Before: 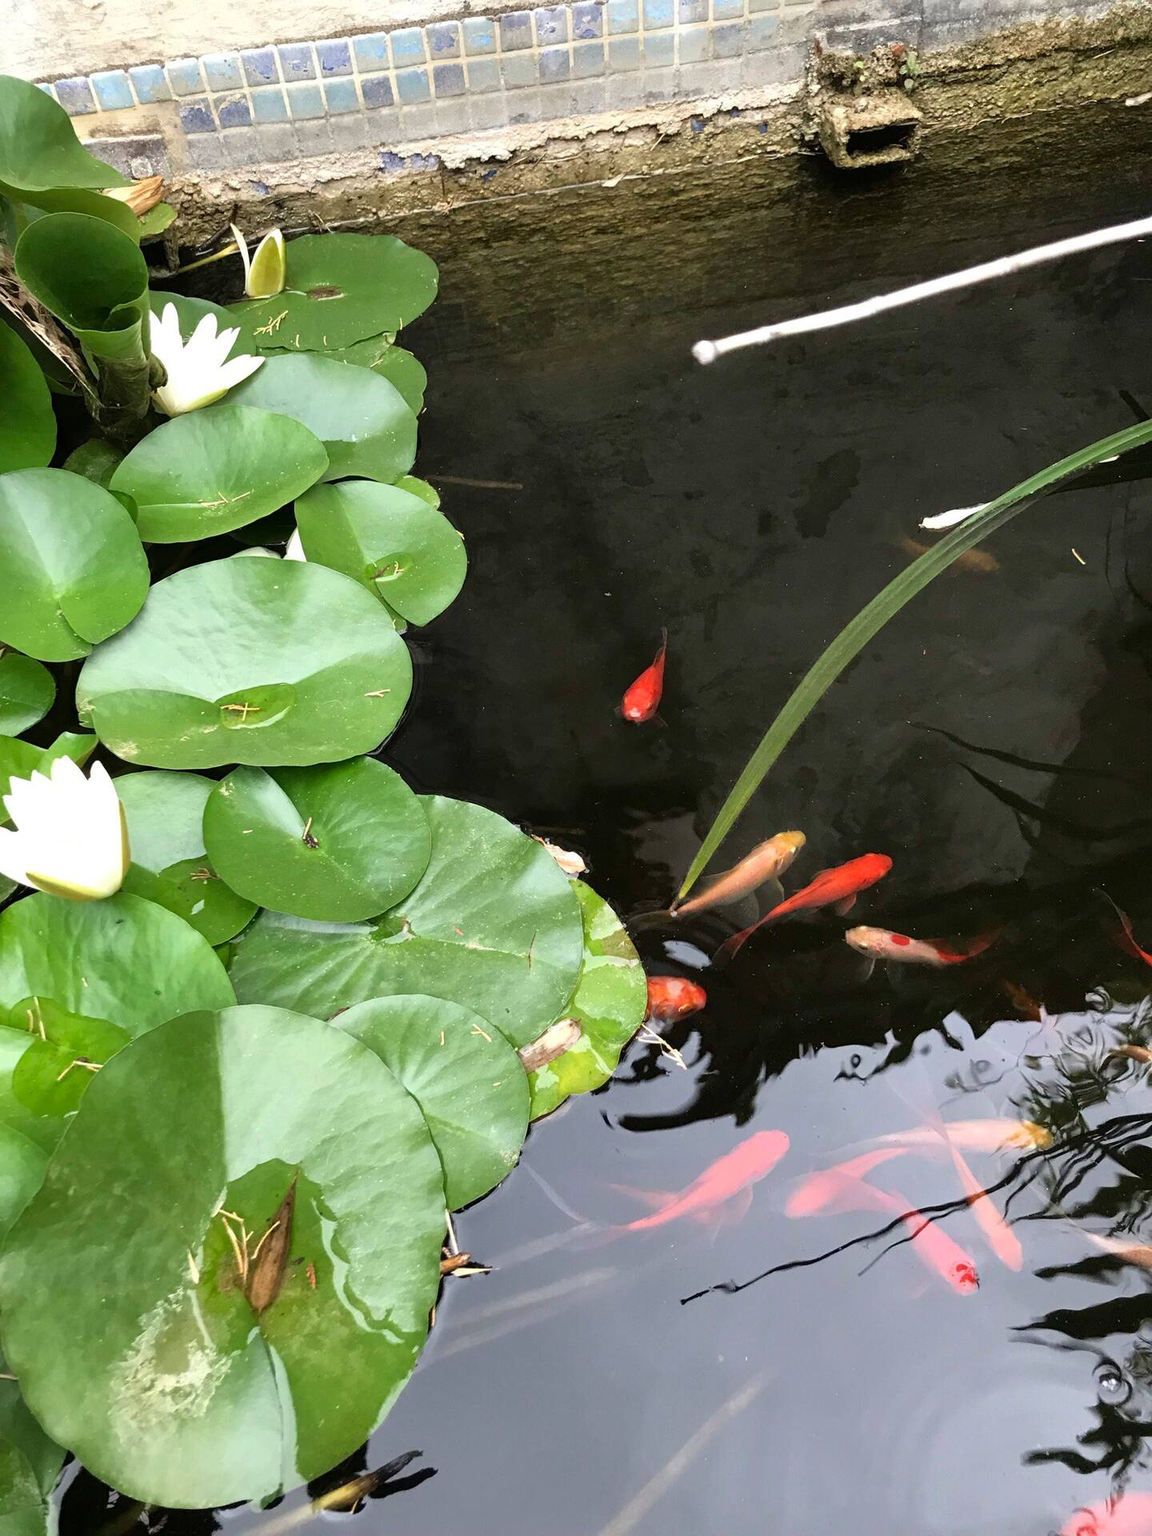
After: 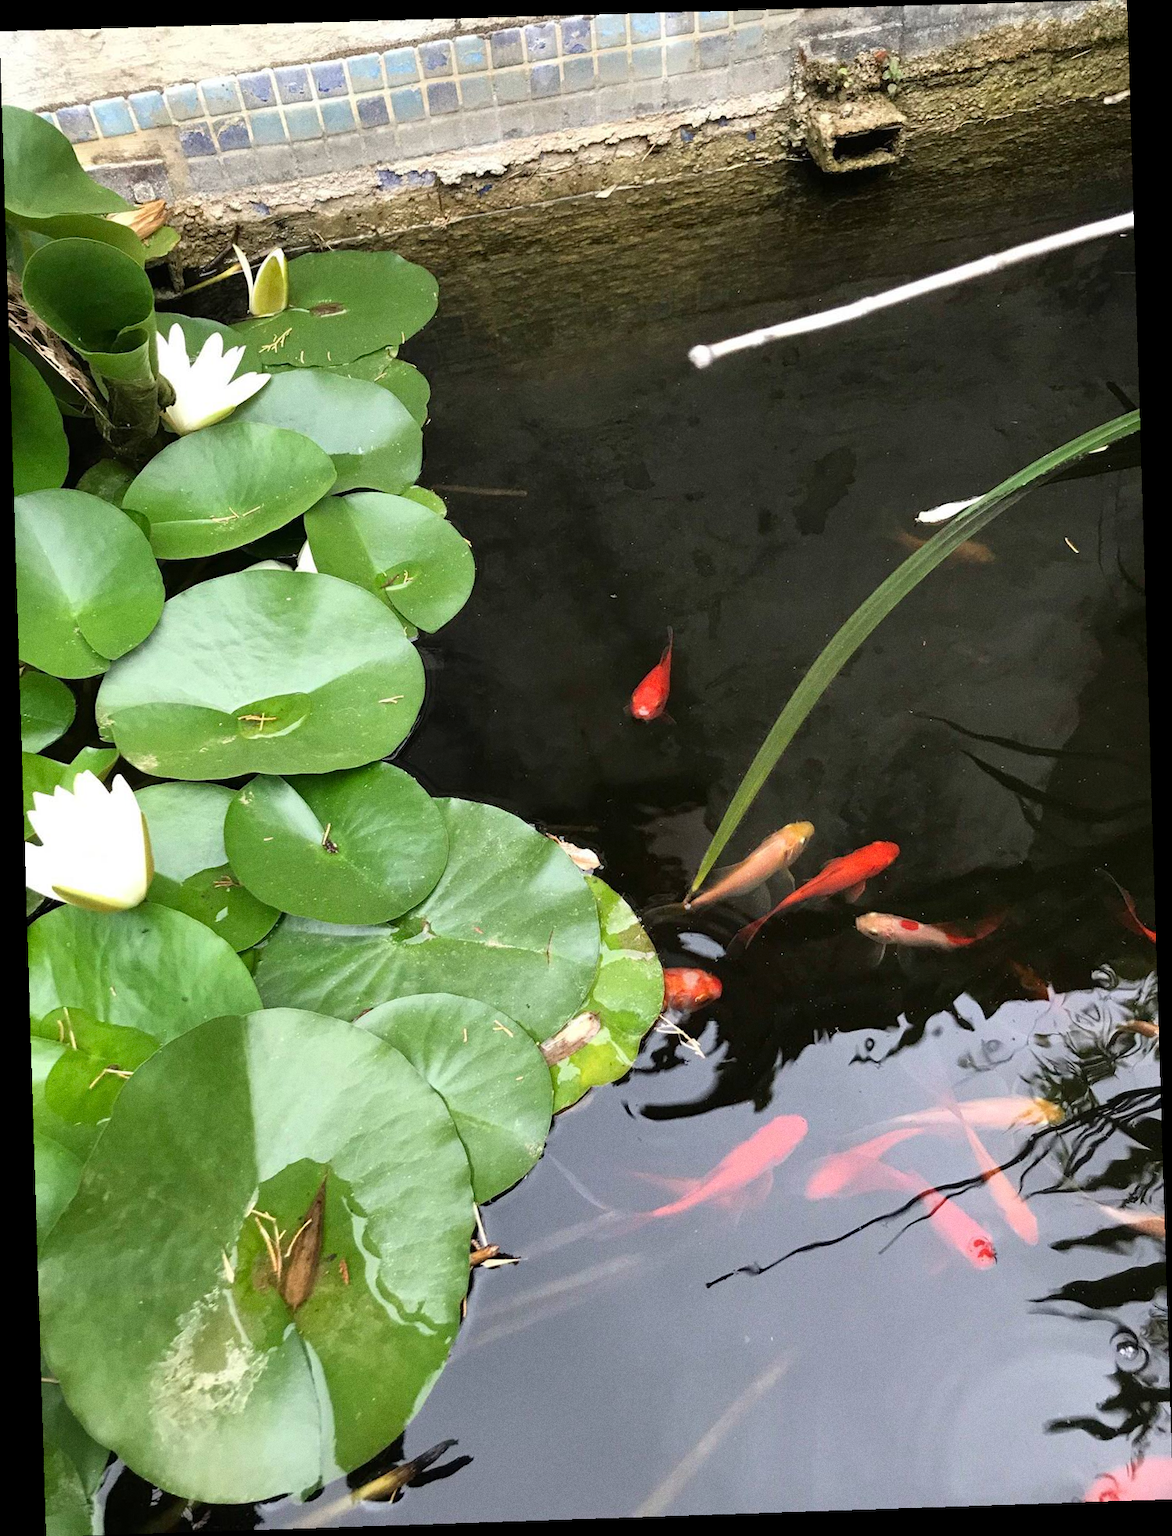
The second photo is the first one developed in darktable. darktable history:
grain: coarseness 0.47 ISO
rotate and perspective: rotation -1.77°, lens shift (horizontal) 0.004, automatic cropping off
